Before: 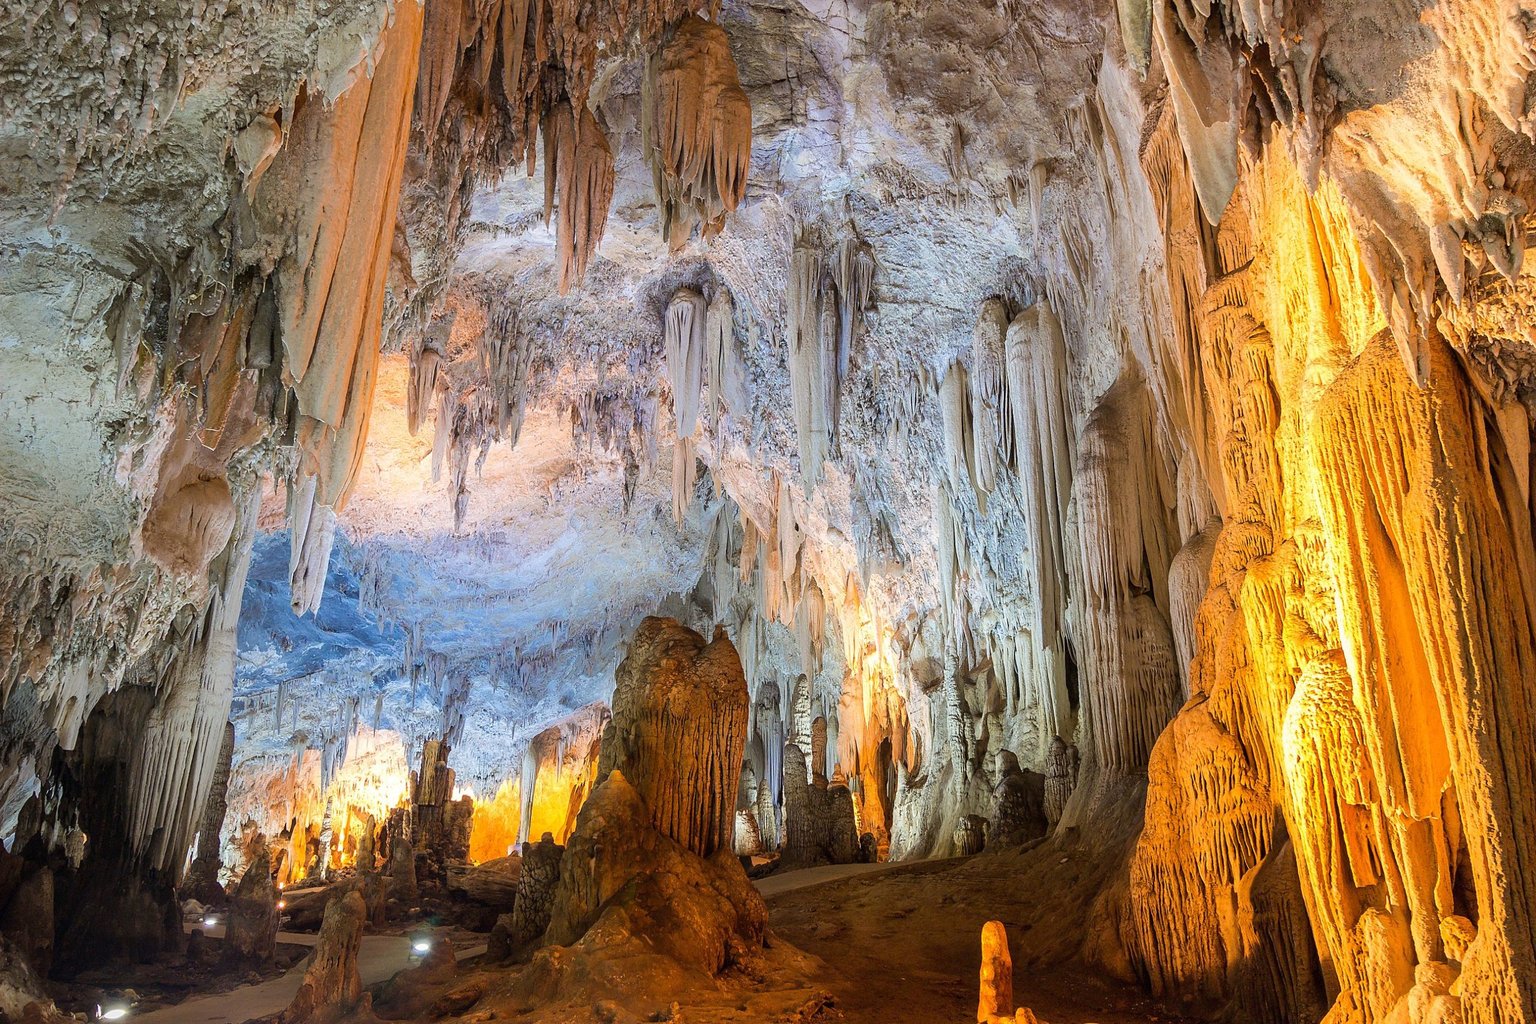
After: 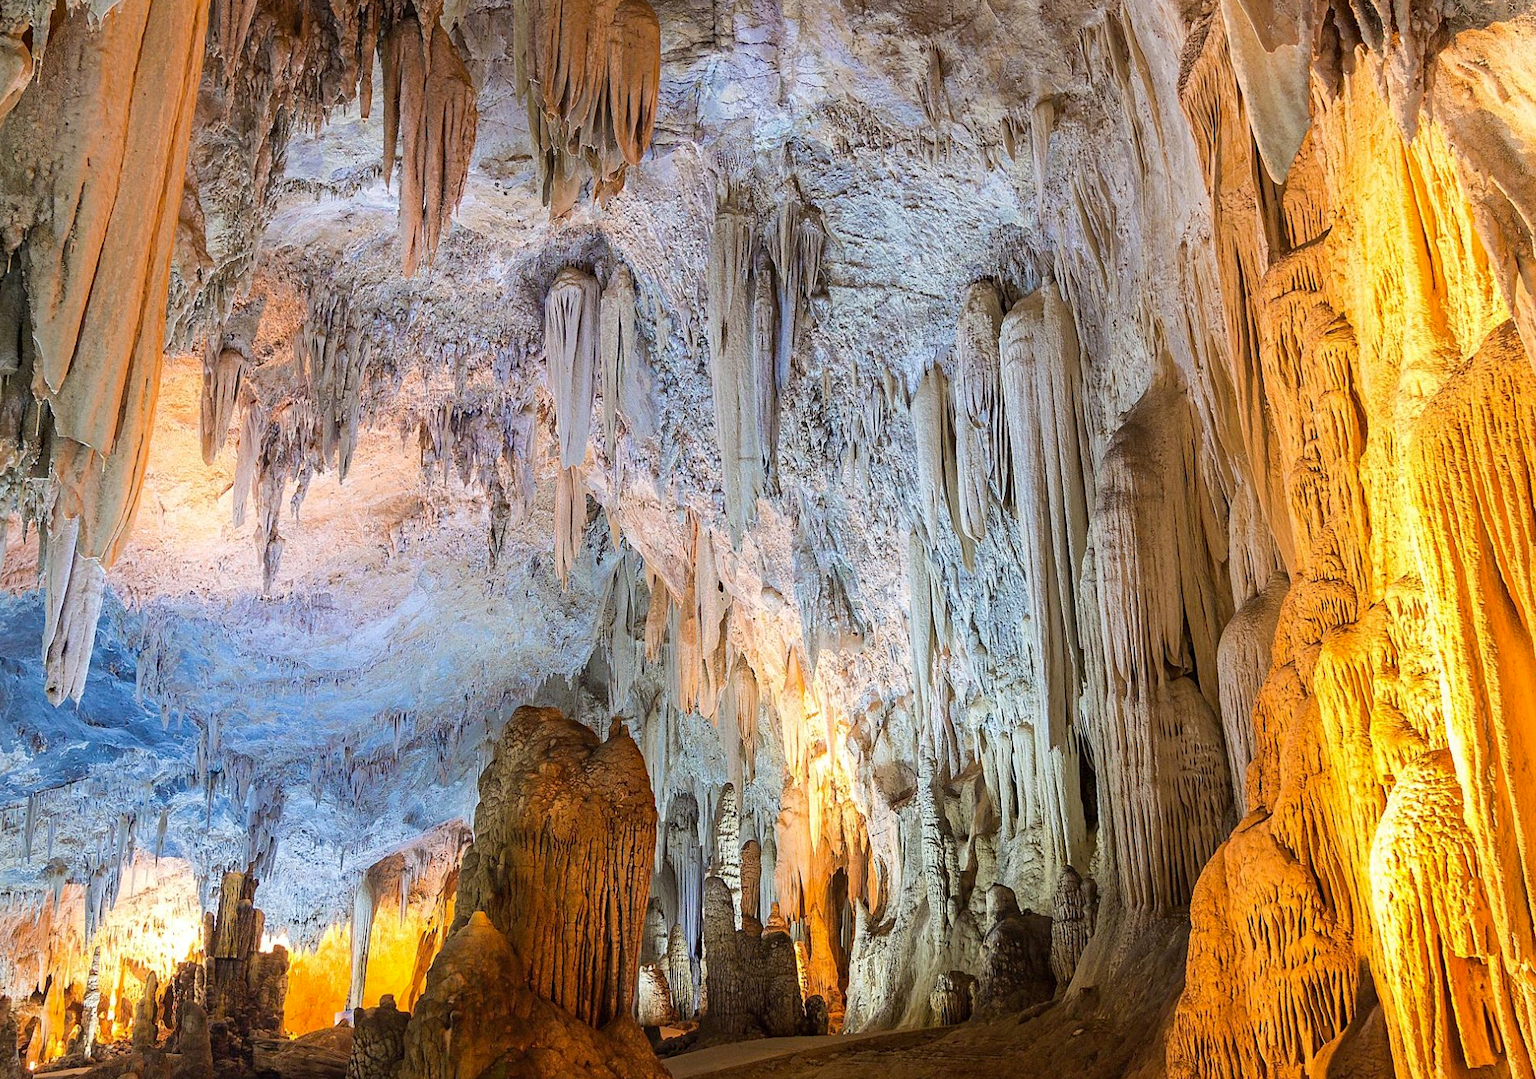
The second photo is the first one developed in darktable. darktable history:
haze removal: adaptive false
crop: left 16.768%, top 8.653%, right 8.362%, bottom 12.485%
